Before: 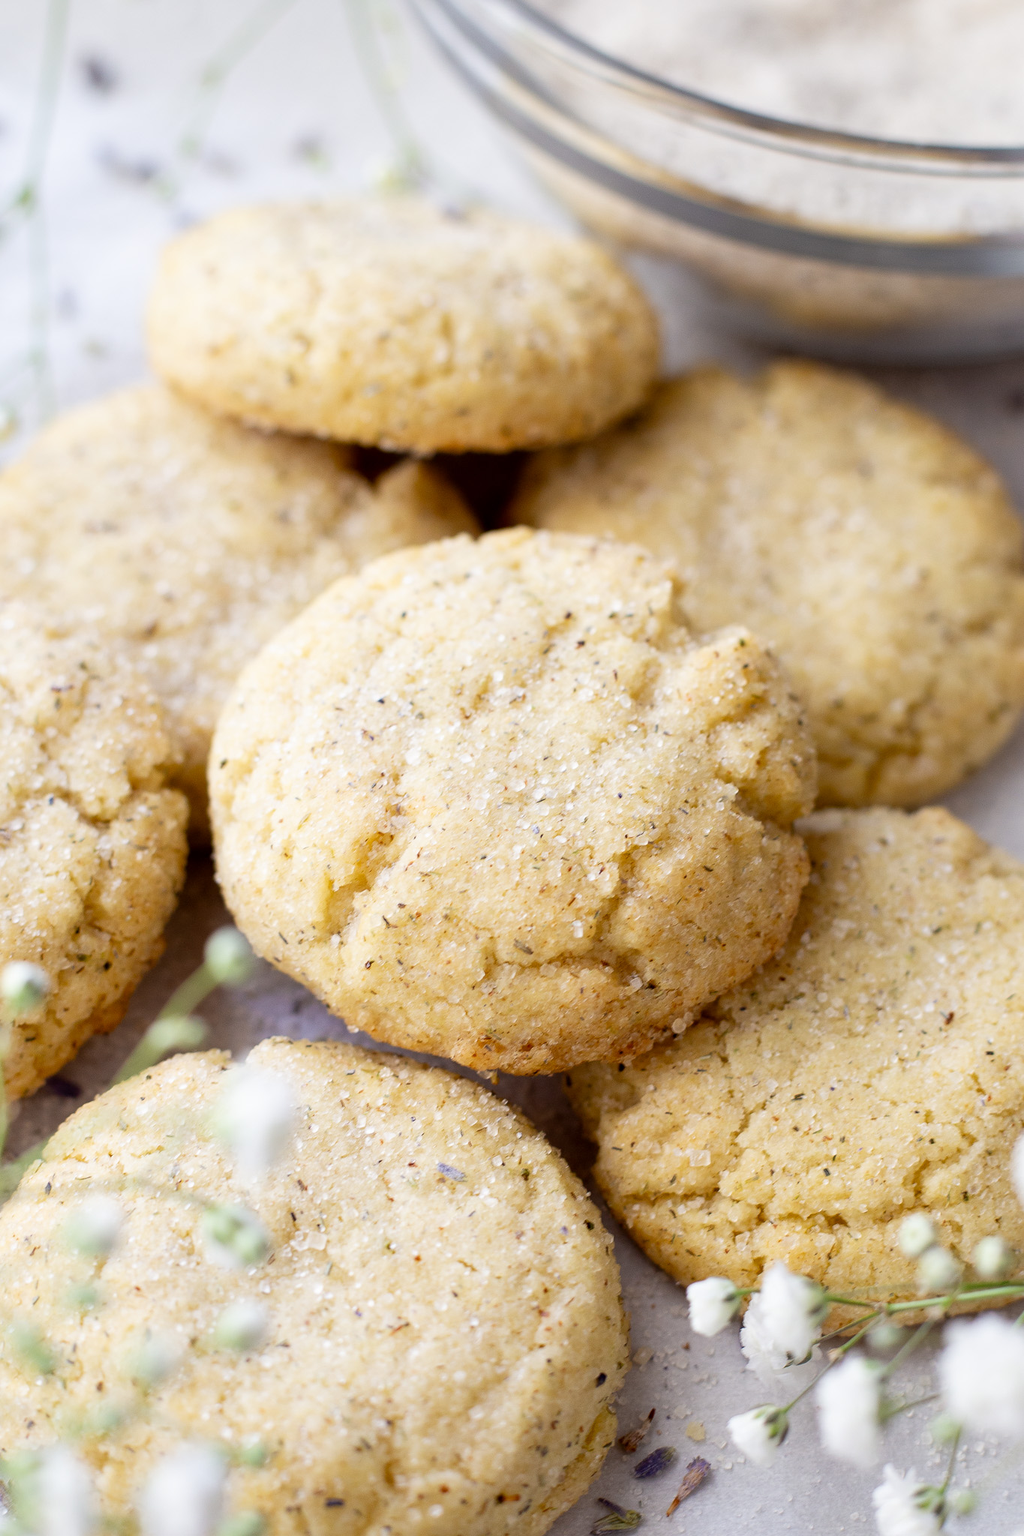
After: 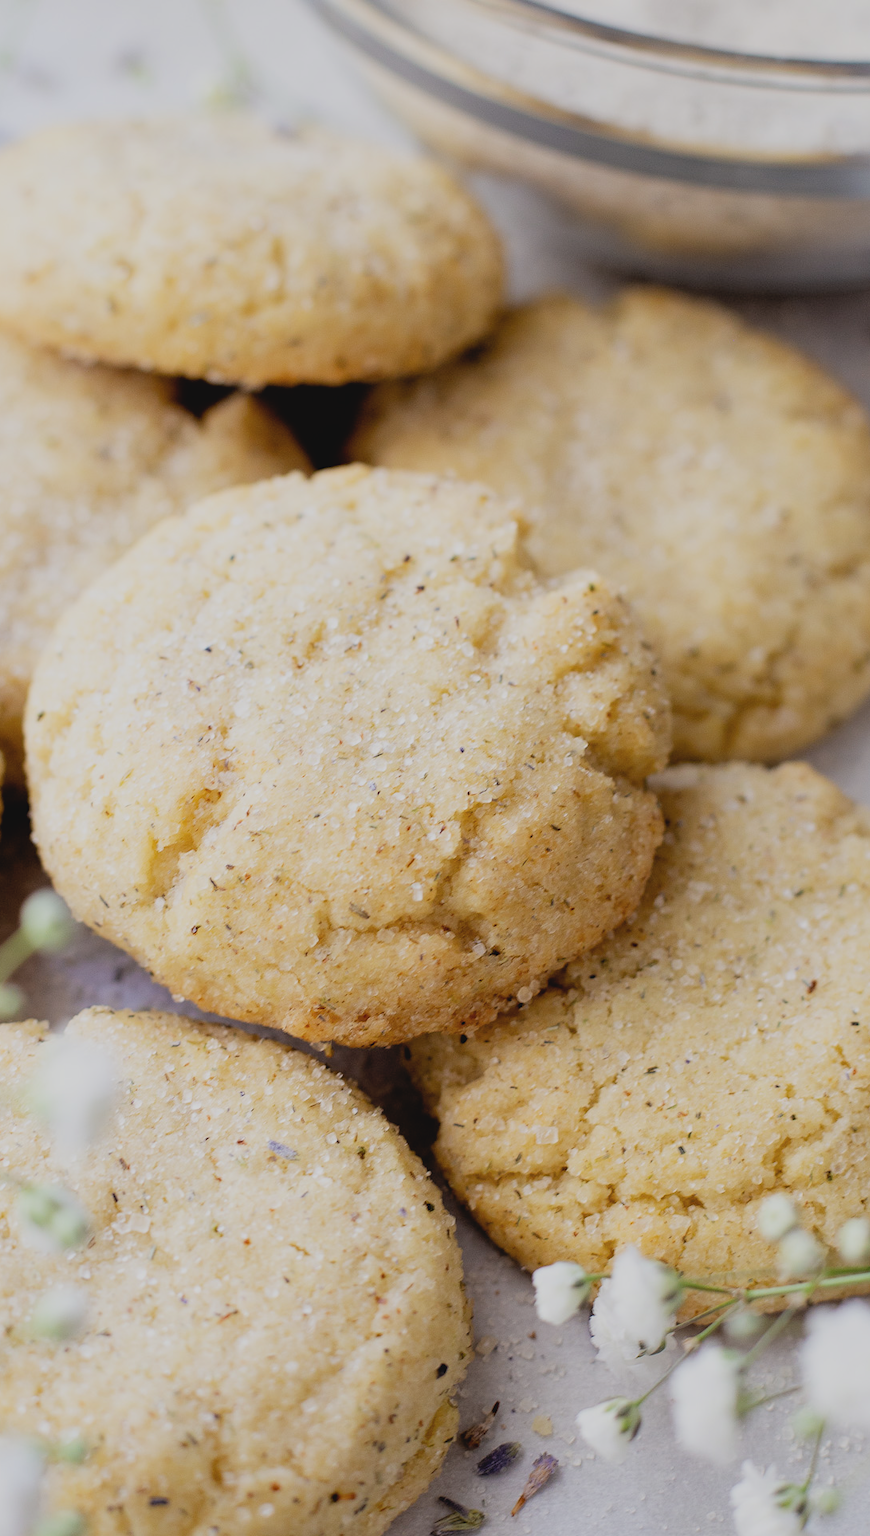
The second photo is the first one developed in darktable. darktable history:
filmic rgb: black relative exposure -7.88 EV, white relative exposure 4.07 EV, hardness 4.08, latitude 51.87%, contrast 1.006, shadows ↔ highlights balance 6.06%
contrast brightness saturation: contrast -0.092, saturation -0.082
crop and rotate: left 18.109%, top 5.865%, right 1.86%
